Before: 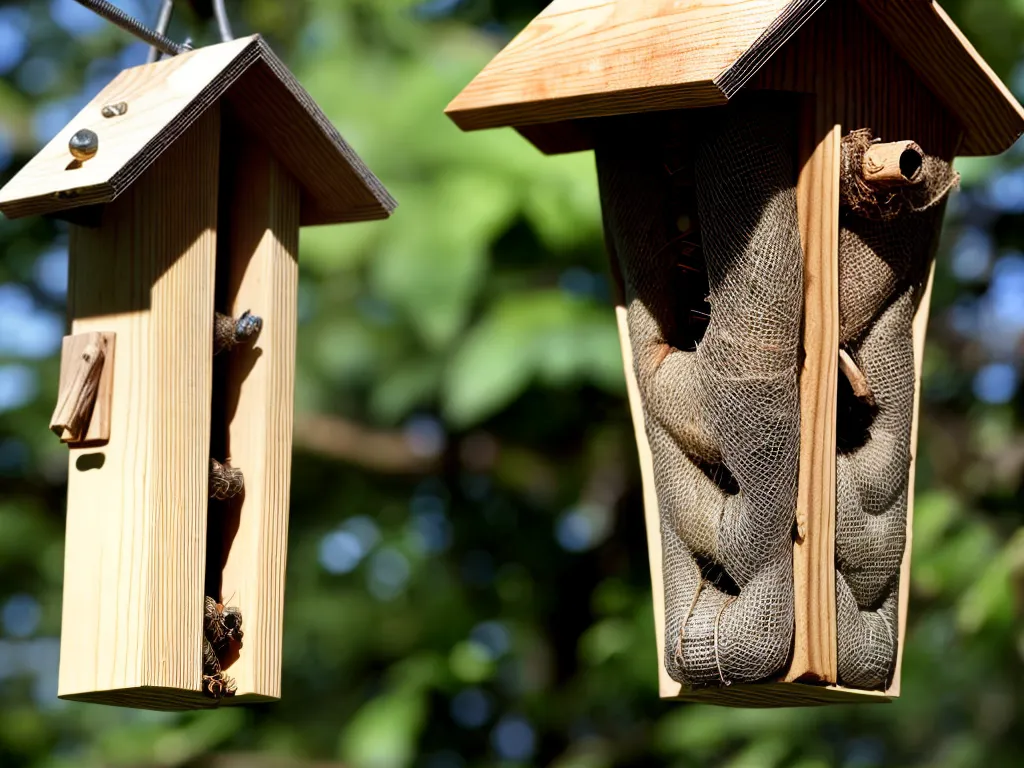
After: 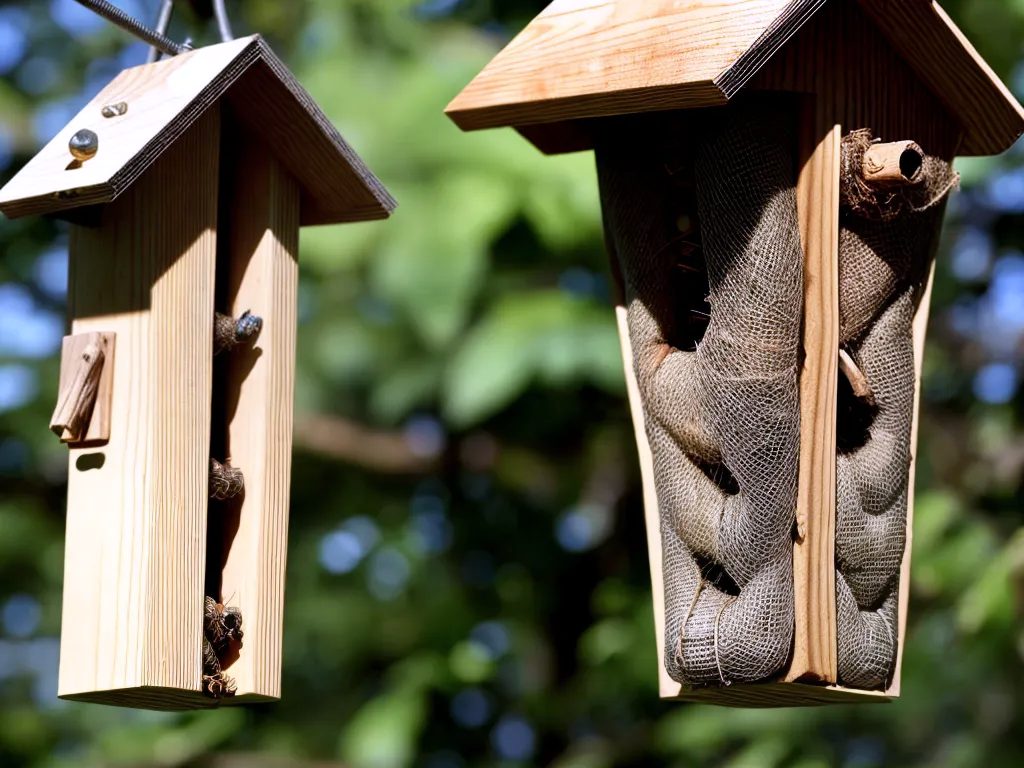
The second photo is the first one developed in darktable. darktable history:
white balance: red 1.004, blue 1.096
contrast brightness saturation: saturation -0.05
